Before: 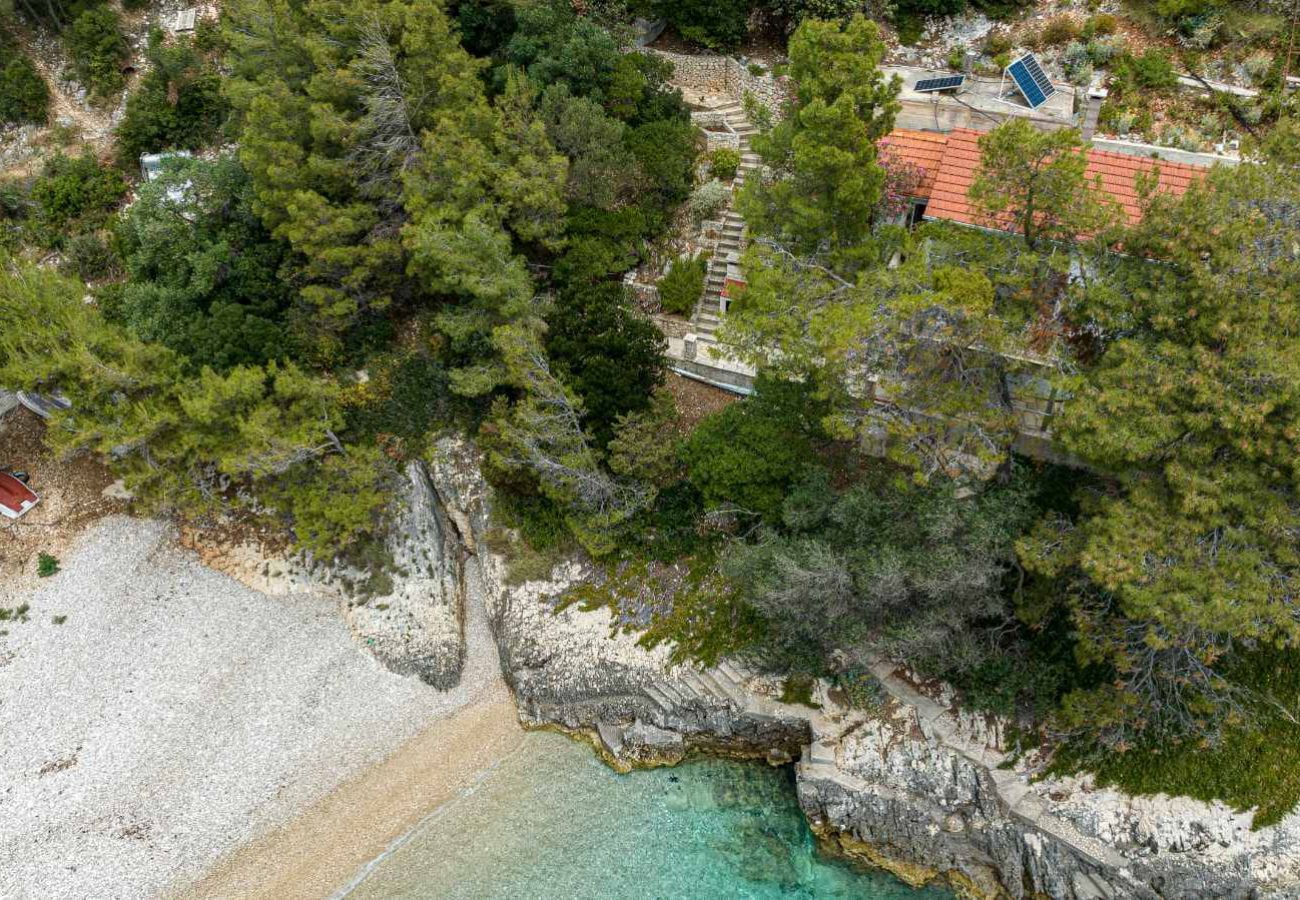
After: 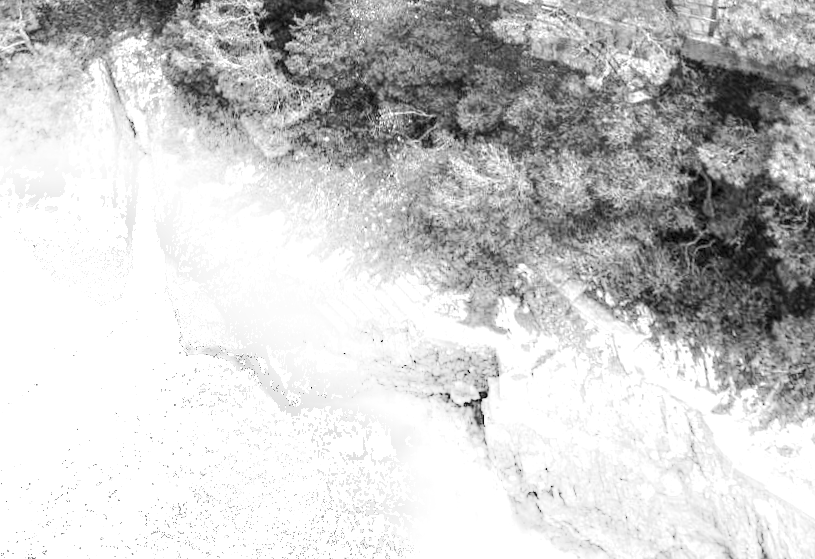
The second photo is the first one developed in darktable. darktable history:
crop and rotate: left 17.299%, top 35.115%, right 7.015%, bottom 1.024%
tone curve: curves: ch0 [(0, 0) (0.003, 0.003) (0.011, 0.011) (0.025, 0.024) (0.044, 0.044) (0.069, 0.068) (0.1, 0.098) (0.136, 0.133) (0.177, 0.174) (0.224, 0.22) (0.277, 0.272) (0.335, 0.329) (0.399, 0.392) (0.468, 0.46) (0.543, 0.546) (0.623, 0.626) (0.709, 0.711) (0.801, 0.802) (0.898, 0.898) (1, 1)], preserve colors none
monochrome: a 16.06, b 15.48, size 1
exposure: black level correction 0, exposure 1.75 EV, compensate exposure bias true, compensate highlight preservation false
color zones: curves: ch0 [(0.25, 0.5) (0.463, 0.627) (0.484, 0.637) (0.75, 0.5)]
local contrast: mode bilateral grid, contrast 20, coarseness 50, detail 120%, midtone range 0.2
rotate and perspective: rotation 0.72°, lens shift (vertical) -0.352, lens shift (horizontal) -0.051, crop left 0.152, crop right 0.859, crop top 0.019, crop bottom 0.964
shadows and highlights: shadows -21.3, highlights 100, soften with gaussian
